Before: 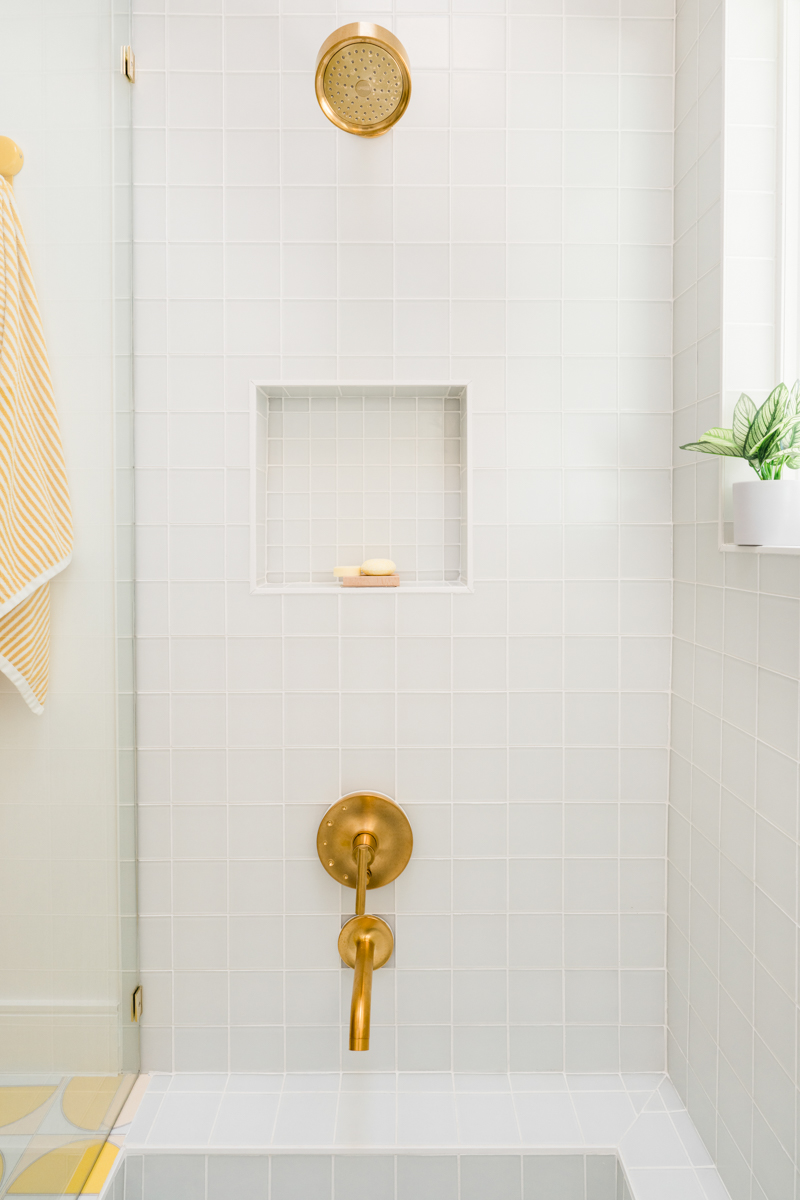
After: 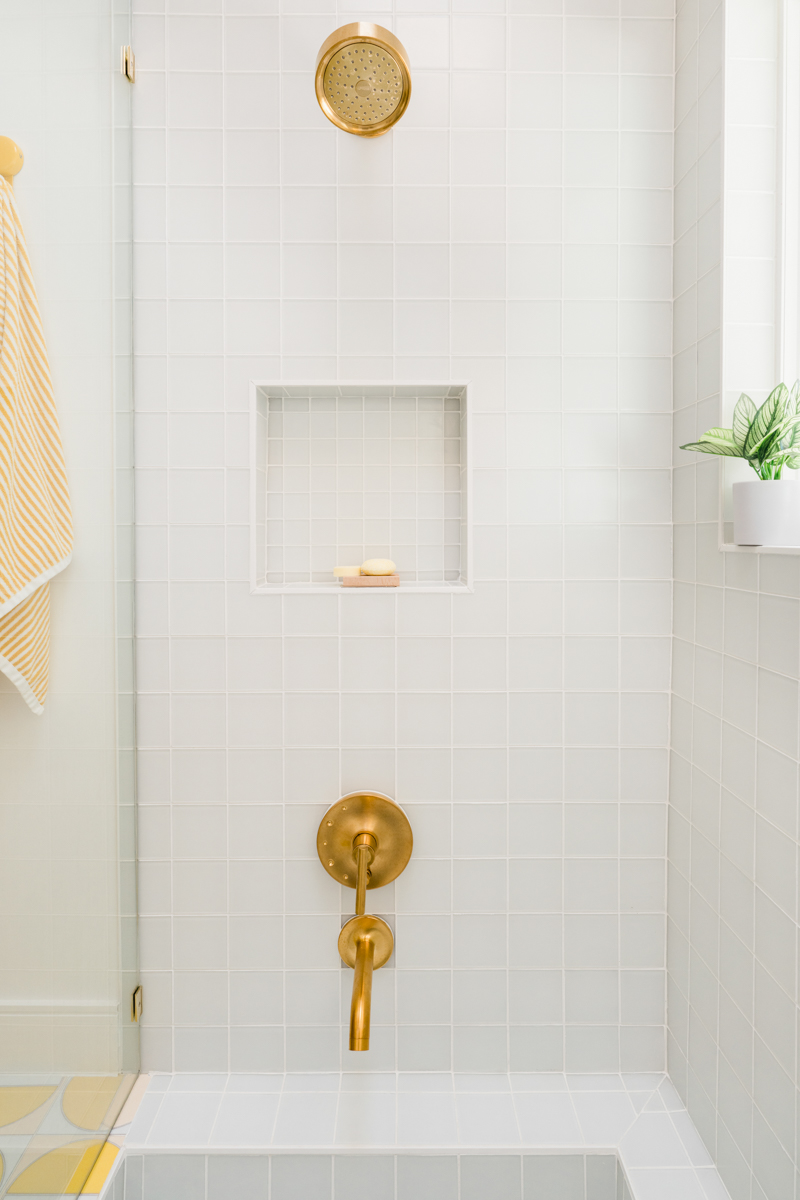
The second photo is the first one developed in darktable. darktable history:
exposure: exposure -0.044 EV, compensate highlight preservation false
